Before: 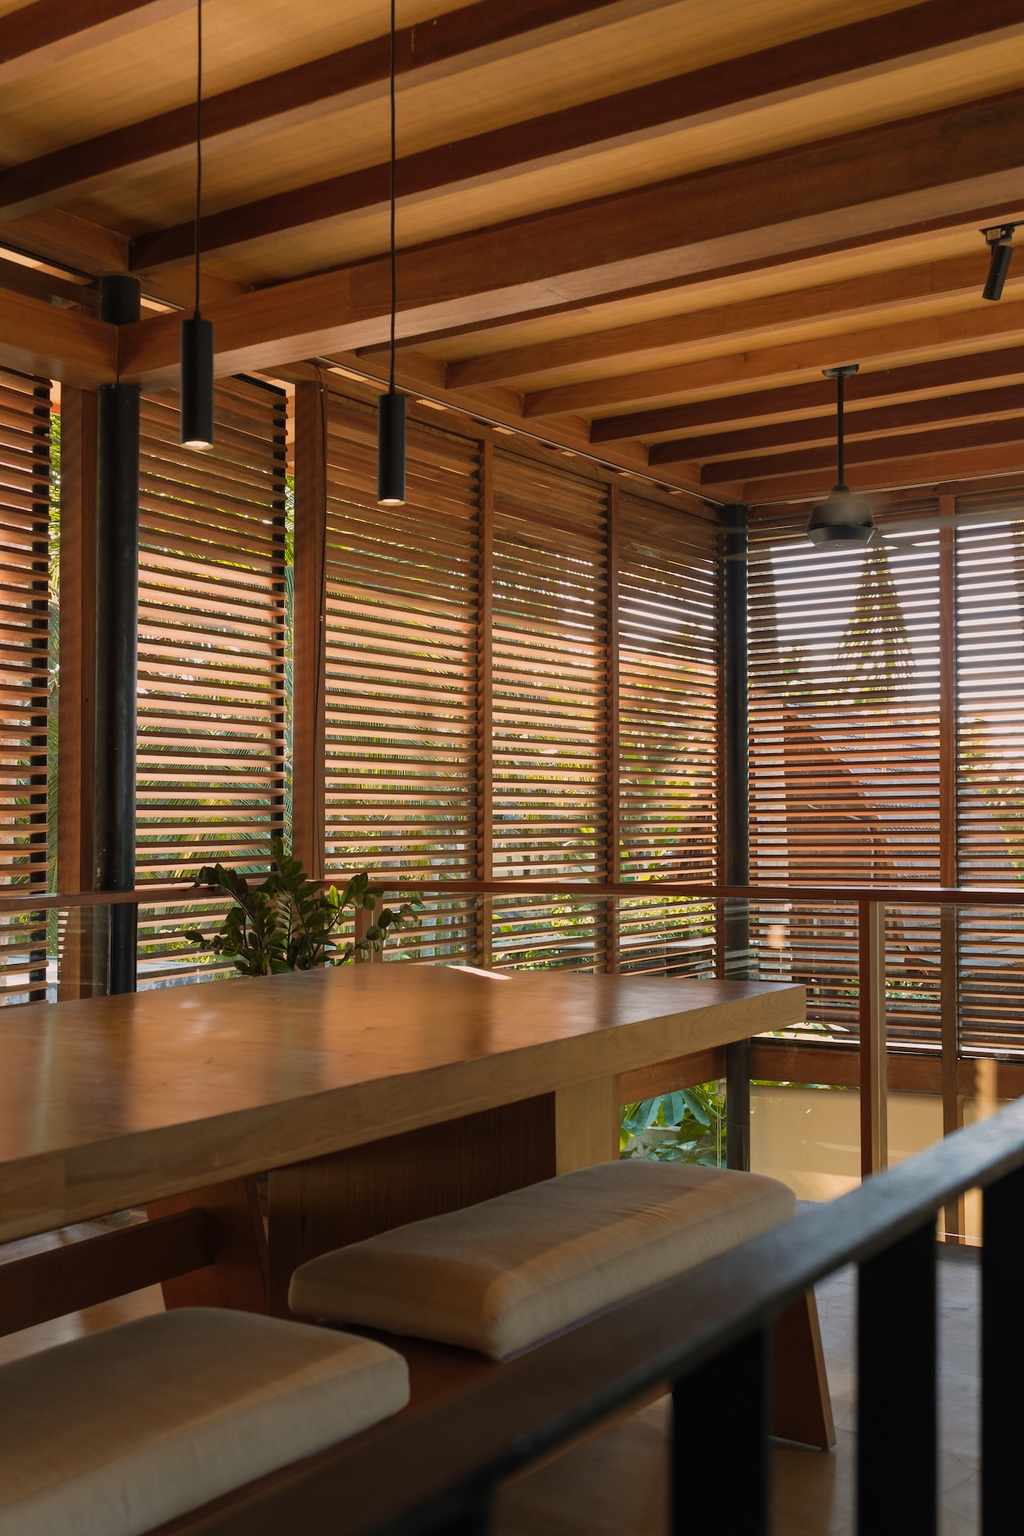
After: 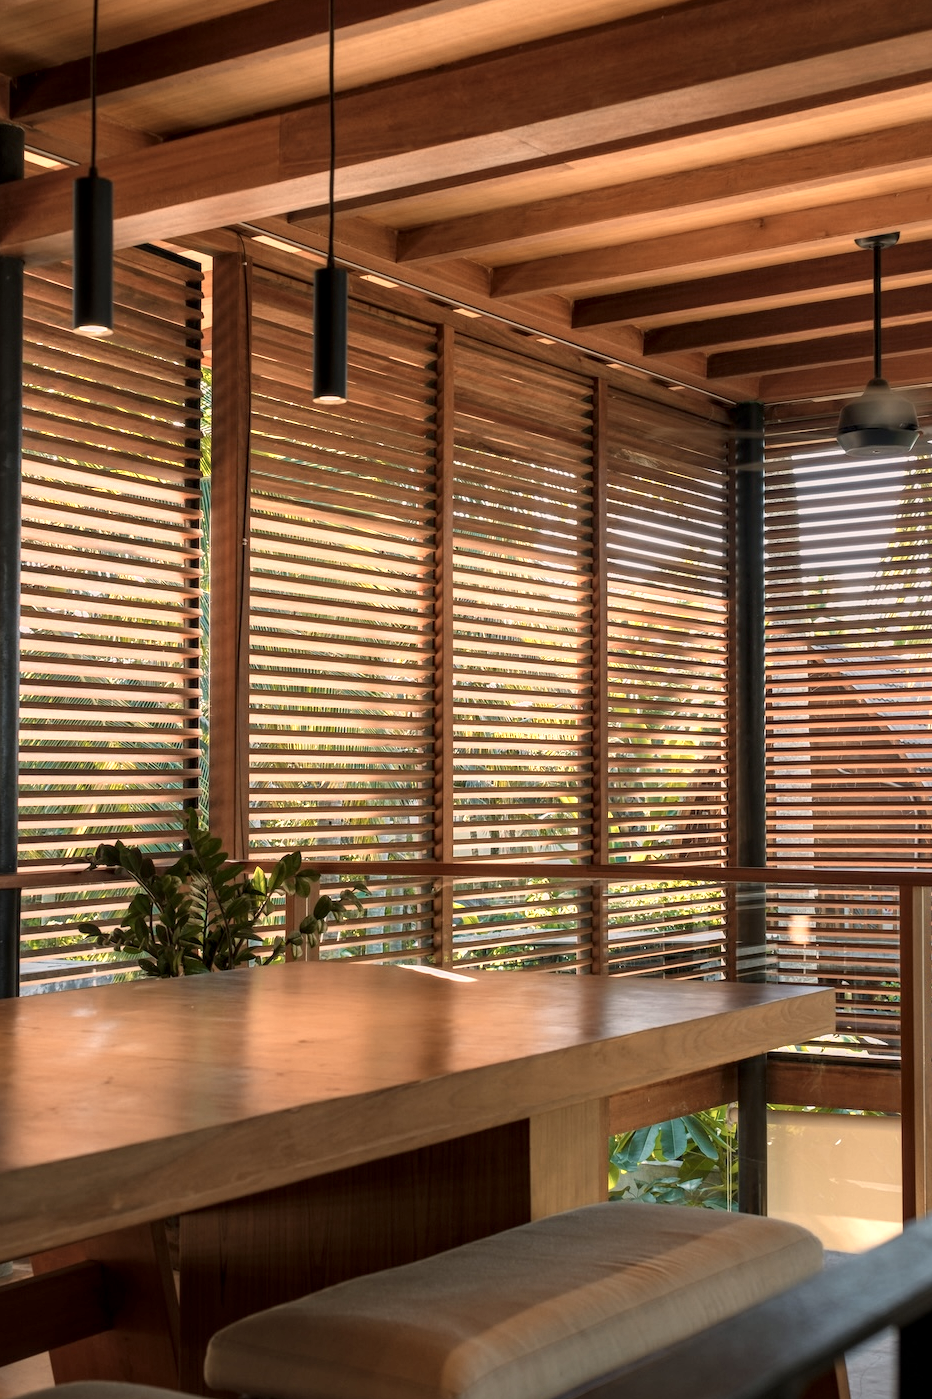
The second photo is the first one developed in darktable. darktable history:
shadows and highlights: shadows 19.13, highlights -83.41, soften with gaussian
crop and rotate: left 11.831%, top 11.346%, right 13.429%, bottom 13.899%
local contrast: detail 130%
color zones: curves: ch0 [(0.018, 0.548) (0.224, 0.64) (0.425, 0.447) (0.675, 0.575) (0.732, 0.579)]; ch1 [(0.066, 0.487) (0.25, 0.5) (0.404, 0.43) (0.75, 0.421) (0.956, 0.421)]; ch2 [(0.044, 0.561) (0.215, 0.465) (0.399, 0.544) (0.465, 0.548) (0.614, 0.447) (0.724, 0.43) (0.882, 0.623) (0.956, 0.632)]
